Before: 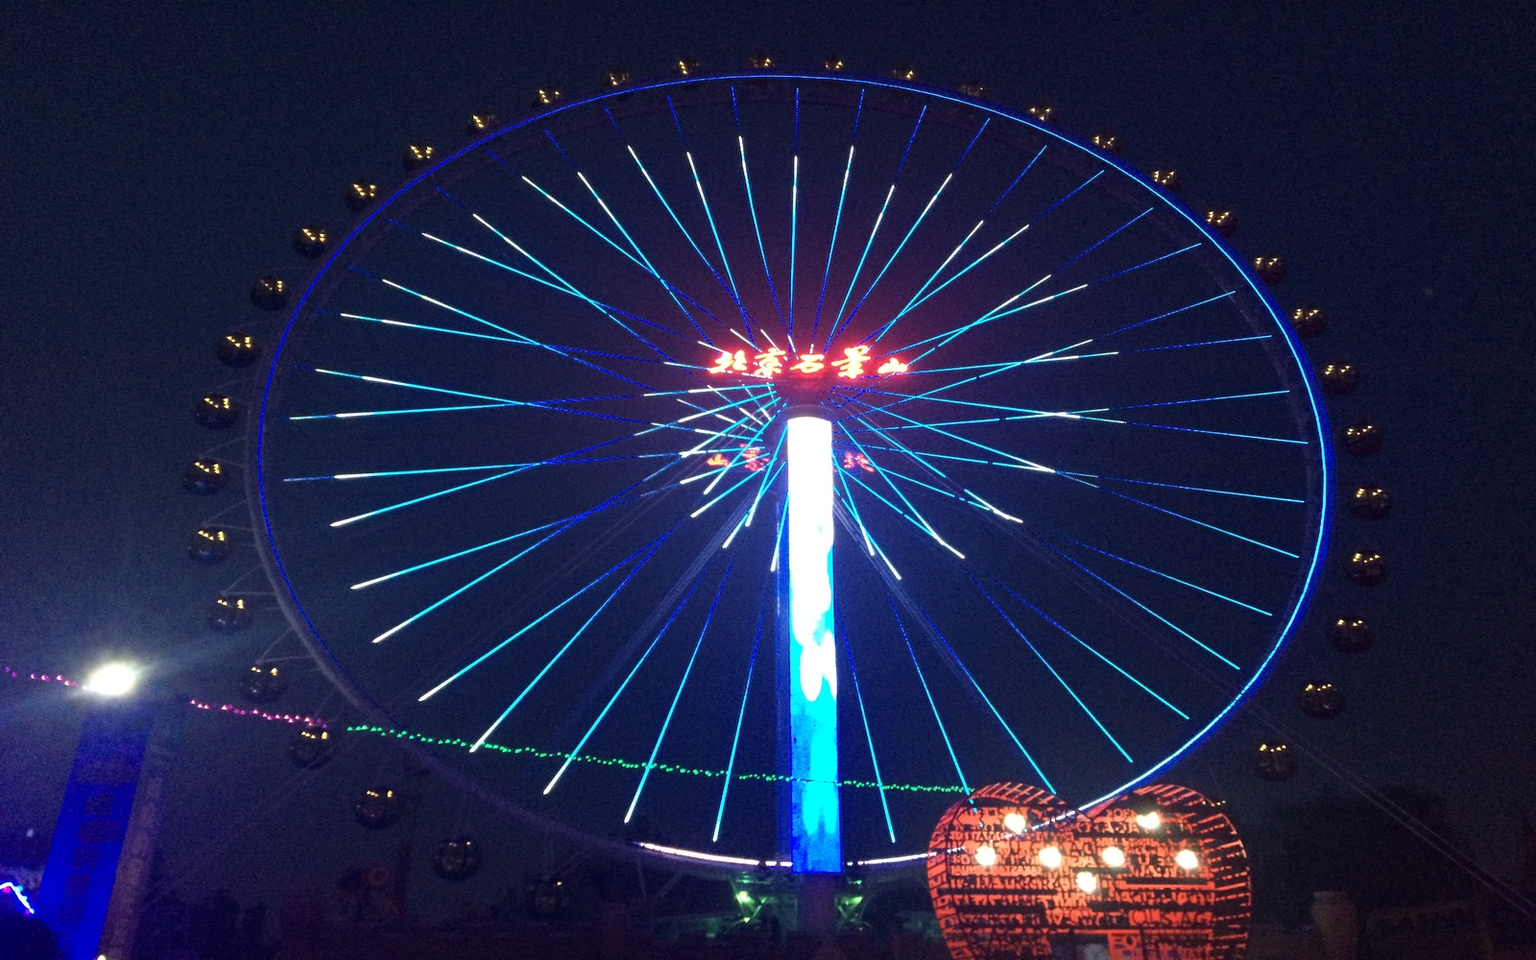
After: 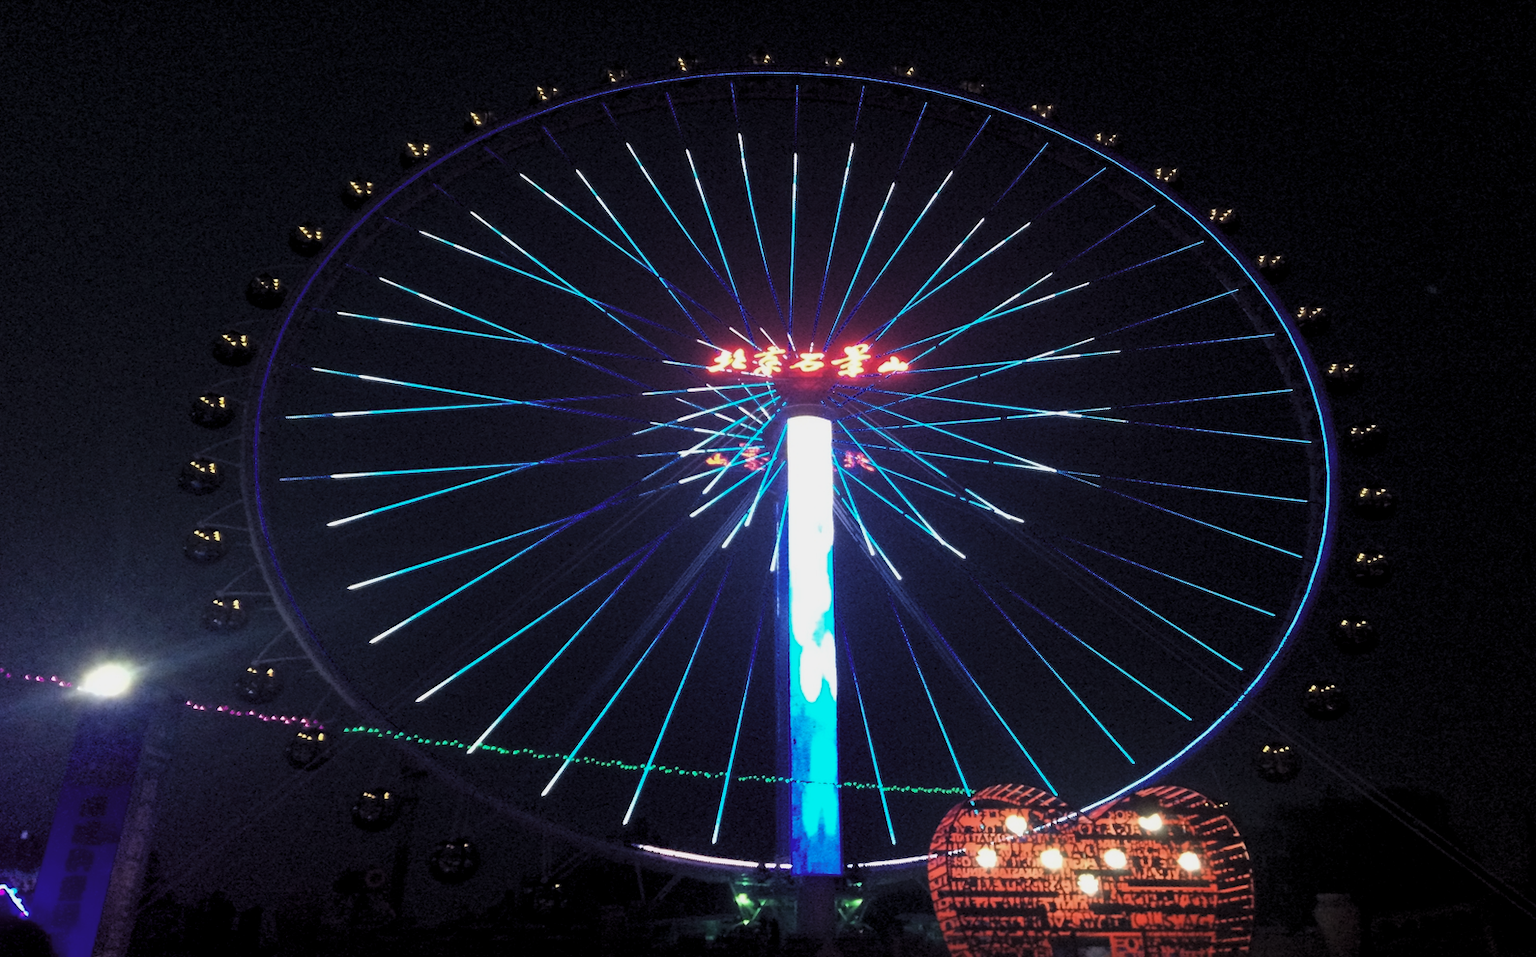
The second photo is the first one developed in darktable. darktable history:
crop: left 0.434%, top 0.485%, right 0.244%, bottom 0.386%
levels: levels [0.116, 0.574, 1]
contrast brightness saturation: contrast -0.1, brightness 0.05, saturation 0.08
